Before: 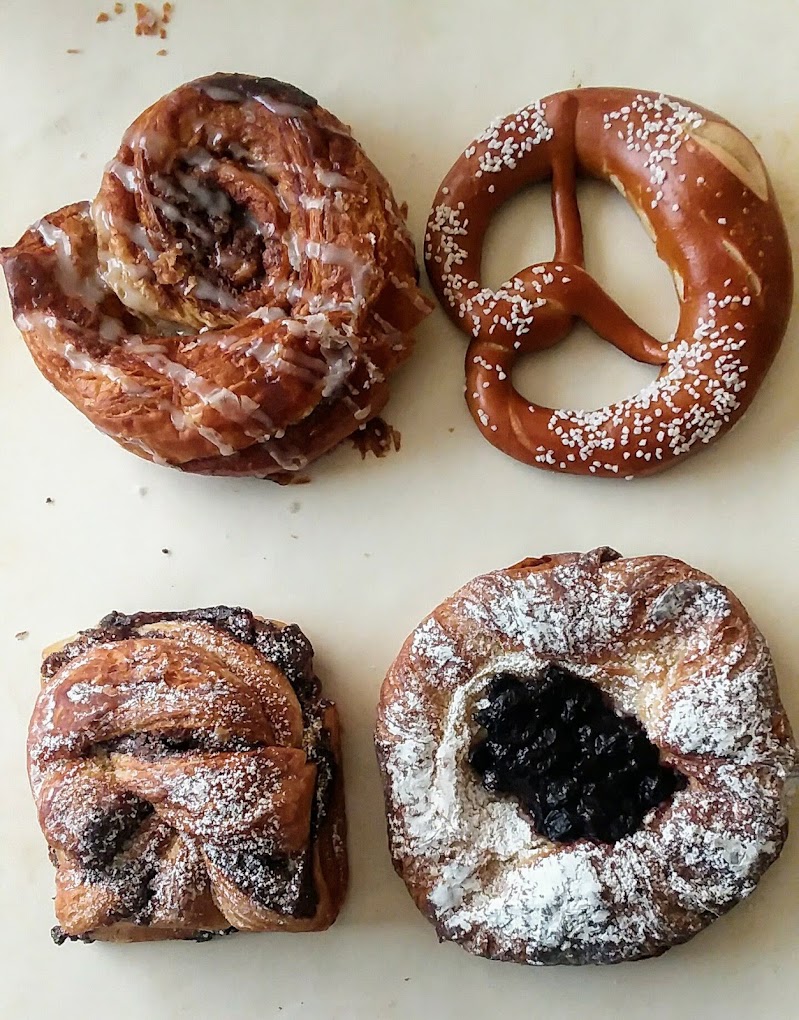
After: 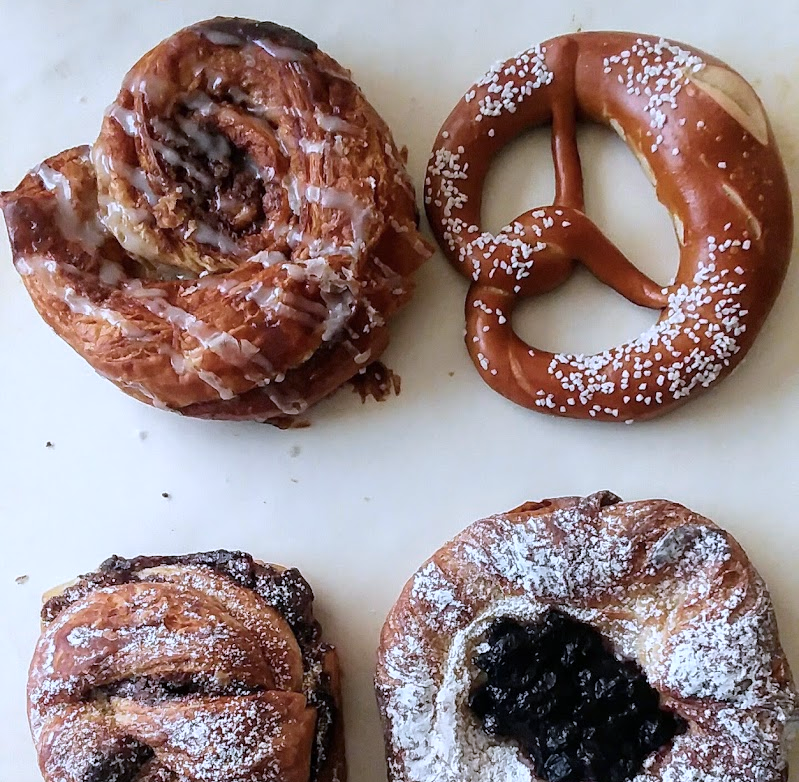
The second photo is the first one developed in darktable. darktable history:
color zones: curves: ch0 [(0.25, 0.5) (0.428, 0.473) (0.75, 0.5)]; ch1 [(0.243, 0.479) (0.398, 0.452) (0.75, 0.5)]
crop: top 5.575%, bottom 17.737%
color calibration: illuminant as shot in camera, x 0.37, y 0.382, temperature 4317.66 K
